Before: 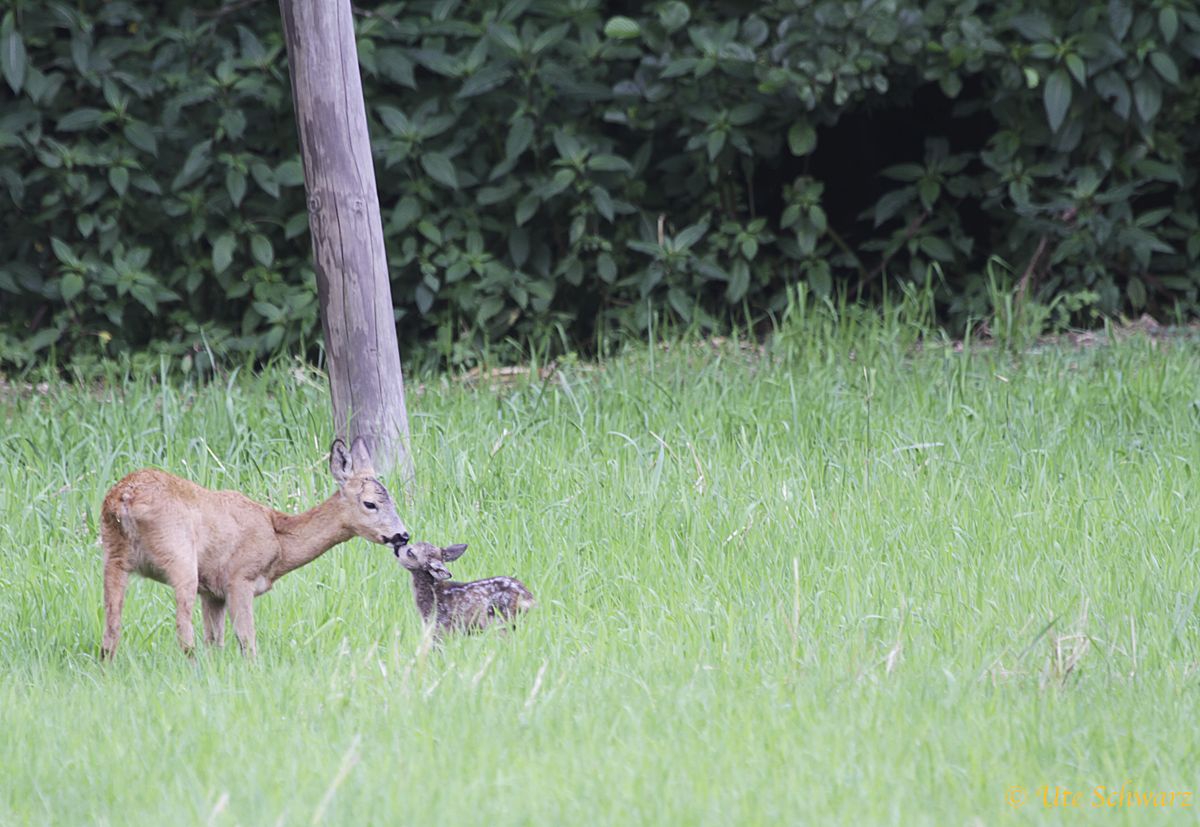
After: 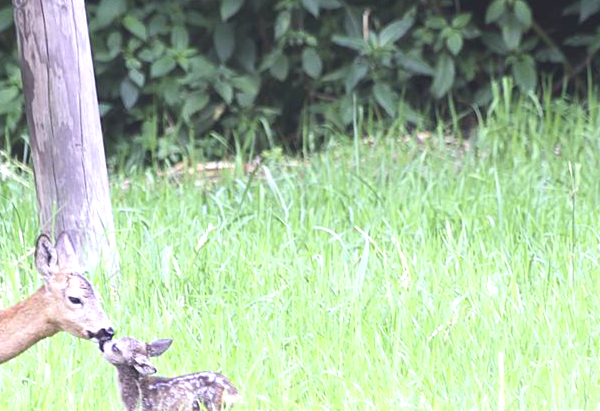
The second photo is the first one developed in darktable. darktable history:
exposure: black level correction 0, exposure 1.099 EV, compensate exposure bias true, compensate highlight preservation false
contrast brightness saturation: contrast -0.115
crop: left 24.593%, top 24.846%, right 25.386%, bottom 25.398%
